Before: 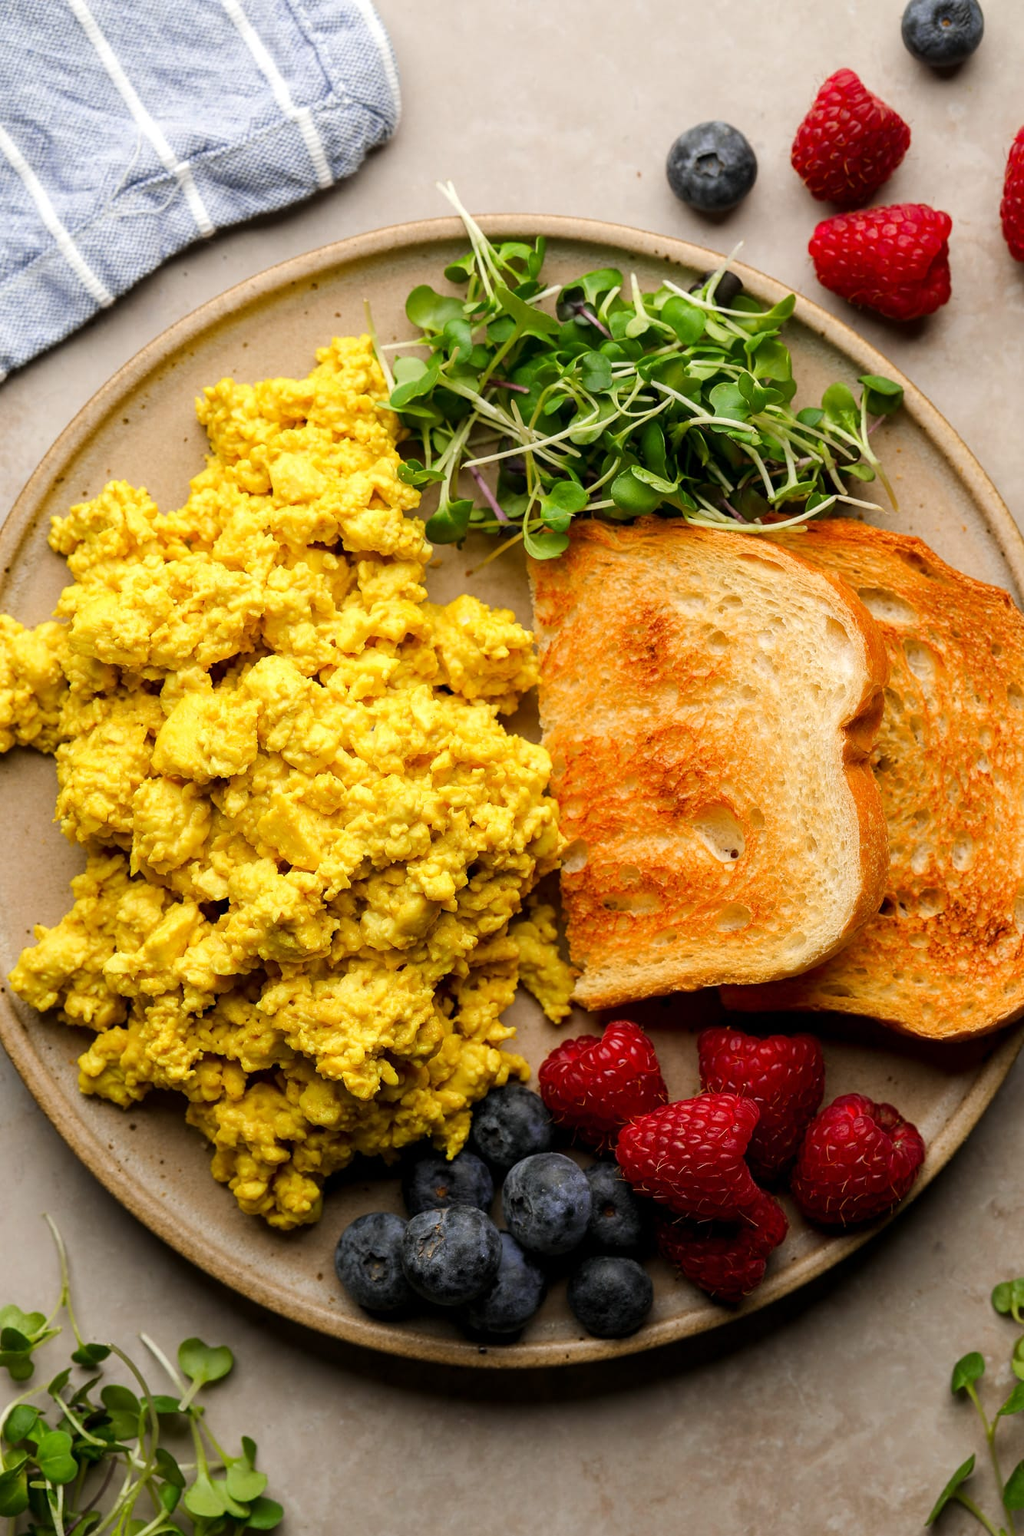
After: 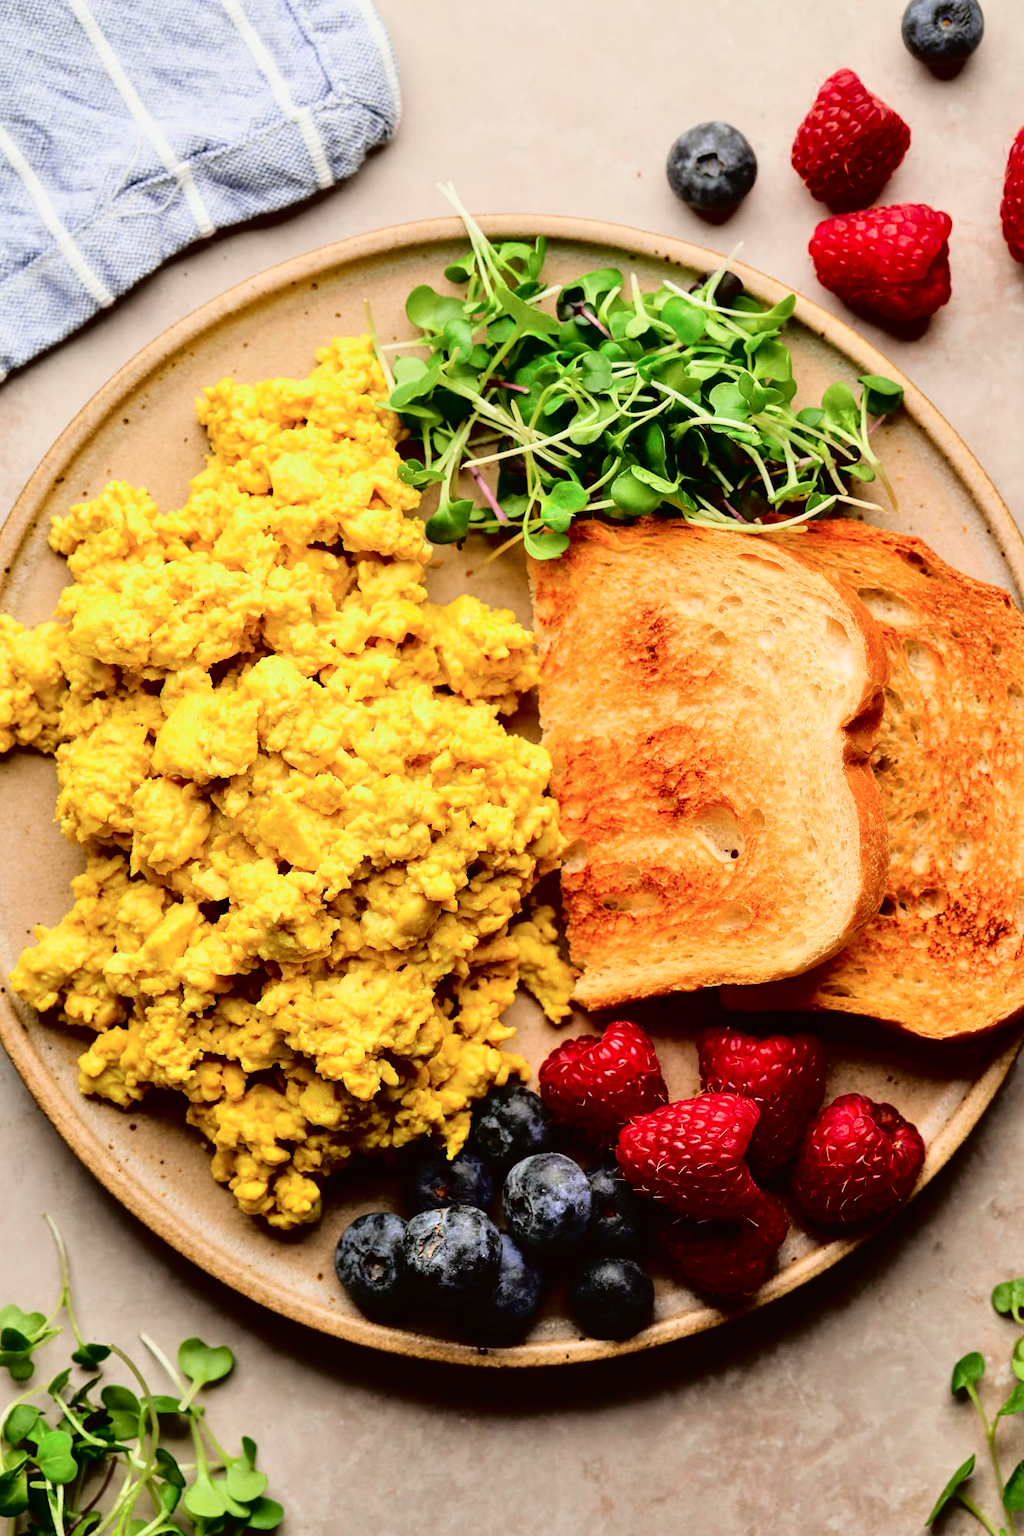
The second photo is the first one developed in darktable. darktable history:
contrast brightness saturation: contrast 0.28
white balance: red 0.978, blue 0.999
tone equalizer: -7 EV 0.15 EV, -6 EV 0.6 EV, -5 EV 1.15 EV, -4 EV 1.33 EV, -3 EV 1.15 EV, -2 EV 0.6 EV, -1 EV 0.15 EV, mask exposure compensation -0.5 EV
tone curve: curves: ch0 [(0, 0.013) (0.181, 0.074) (0.337, 0.304) (0.498, 0.485) (0.78, 0.742) (0.993, 0.954)]; ch1 [(0, 0) (0.294, 0.184) (0.359, 0.34) (0.362, 0.35) (0.43, 0.41) (0.469, 0.463) (0.495, 0.502) (0.54, 0.563) (0.612, 0.641) (1, 1)]; ch2 [(0, 0) (0.44, 0.437) (0.495, 0.502) (0.524, 0.534) (0.557, 0.56) (0.634, 0.654) (0.728, 0.722) (1, 1)], color space Lab, independent channels, preserve colors none
